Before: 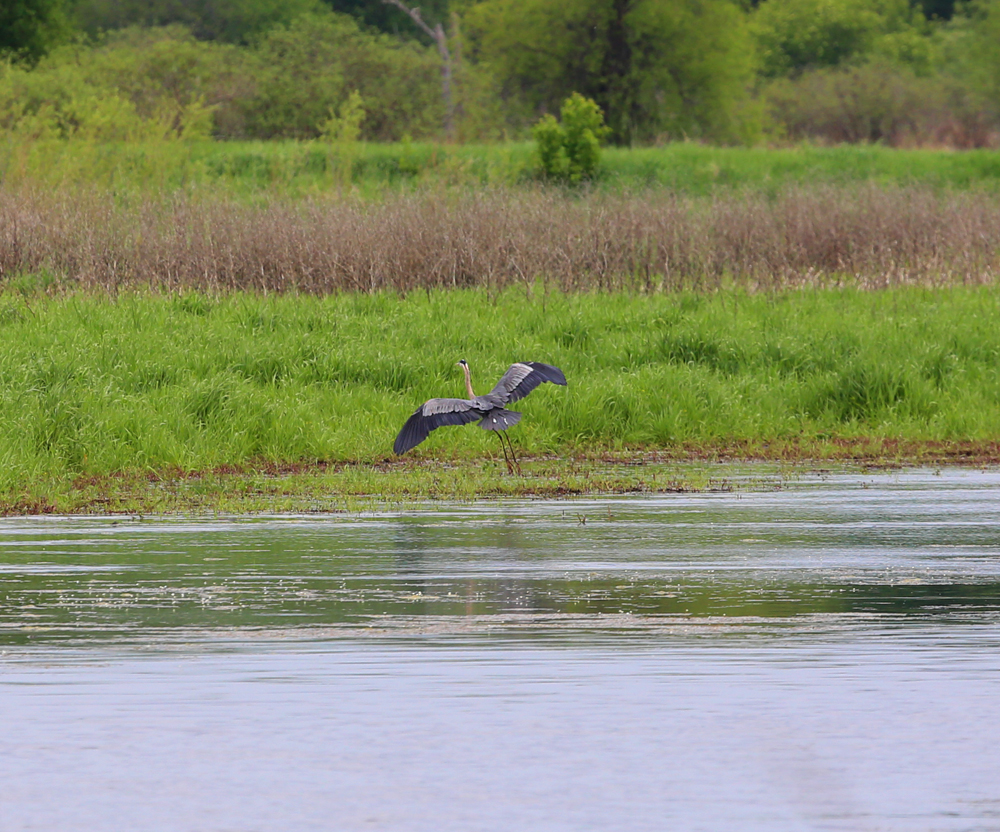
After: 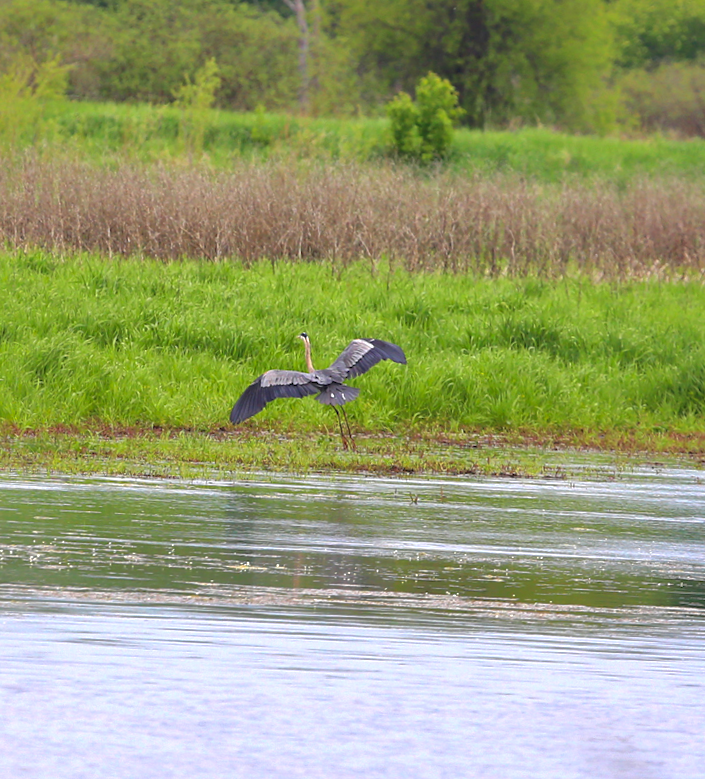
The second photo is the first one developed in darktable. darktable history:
crop and rotate: angle -3.21°, left 14.022%, top 0.026%, right 10.762%, bottom 0.065%
exposure: exposure 0.648 EV, compensate highlight preservation false
shadows and highlights: shadows 39.85, highlights -59.82
